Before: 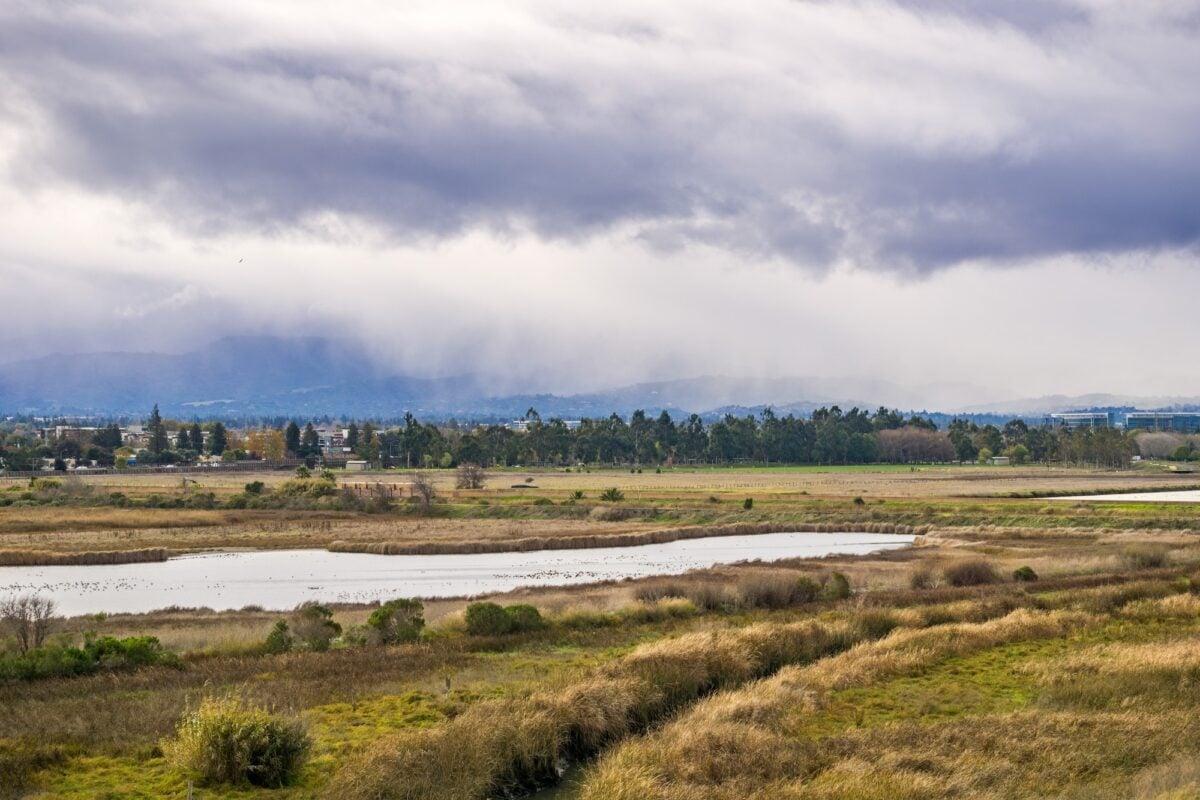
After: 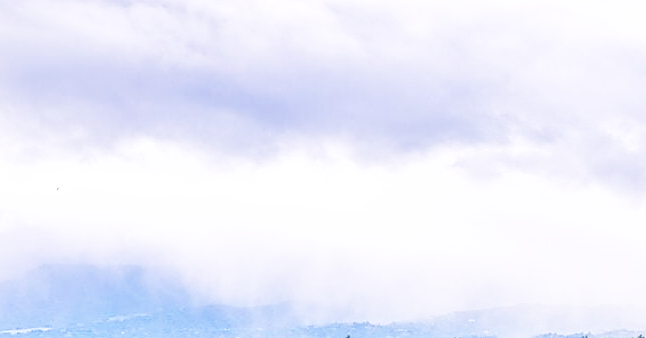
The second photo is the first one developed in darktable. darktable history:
crop: left 15.306%, top 9.065%, right 30.789%, bottom 48.638%
sharpen: radius 1.4, amount 1.25, threshold 0.7
white balance: red 1.004, blue 1.096
tone equalizer: -7 EV 0.18 EV, -6 EV 0.12 EV, -5 EV 0.08 EV, -4 EV 0.04 EV, -2 EV -0.02 EV, -1 EV -0.04 EV, +0 EV -0.06 EV, luminance estimator HSV value / RGB max
base curve: curves: ch0 [(0, 0.003) (0.001, 0.002) (0.006, 0.004) (0.02, 0.022) (0.048, 0.086) (0.094, 0.234) (0.162, 0.431) (0.258, 0.629) (0.385, 0.8) (0.548, 0.918) (0.751, 0.988) (1, 1)], preserve colors none
exposure: black level correction -0.005, exposure 0.054 EV, compensate highlight preservation false
